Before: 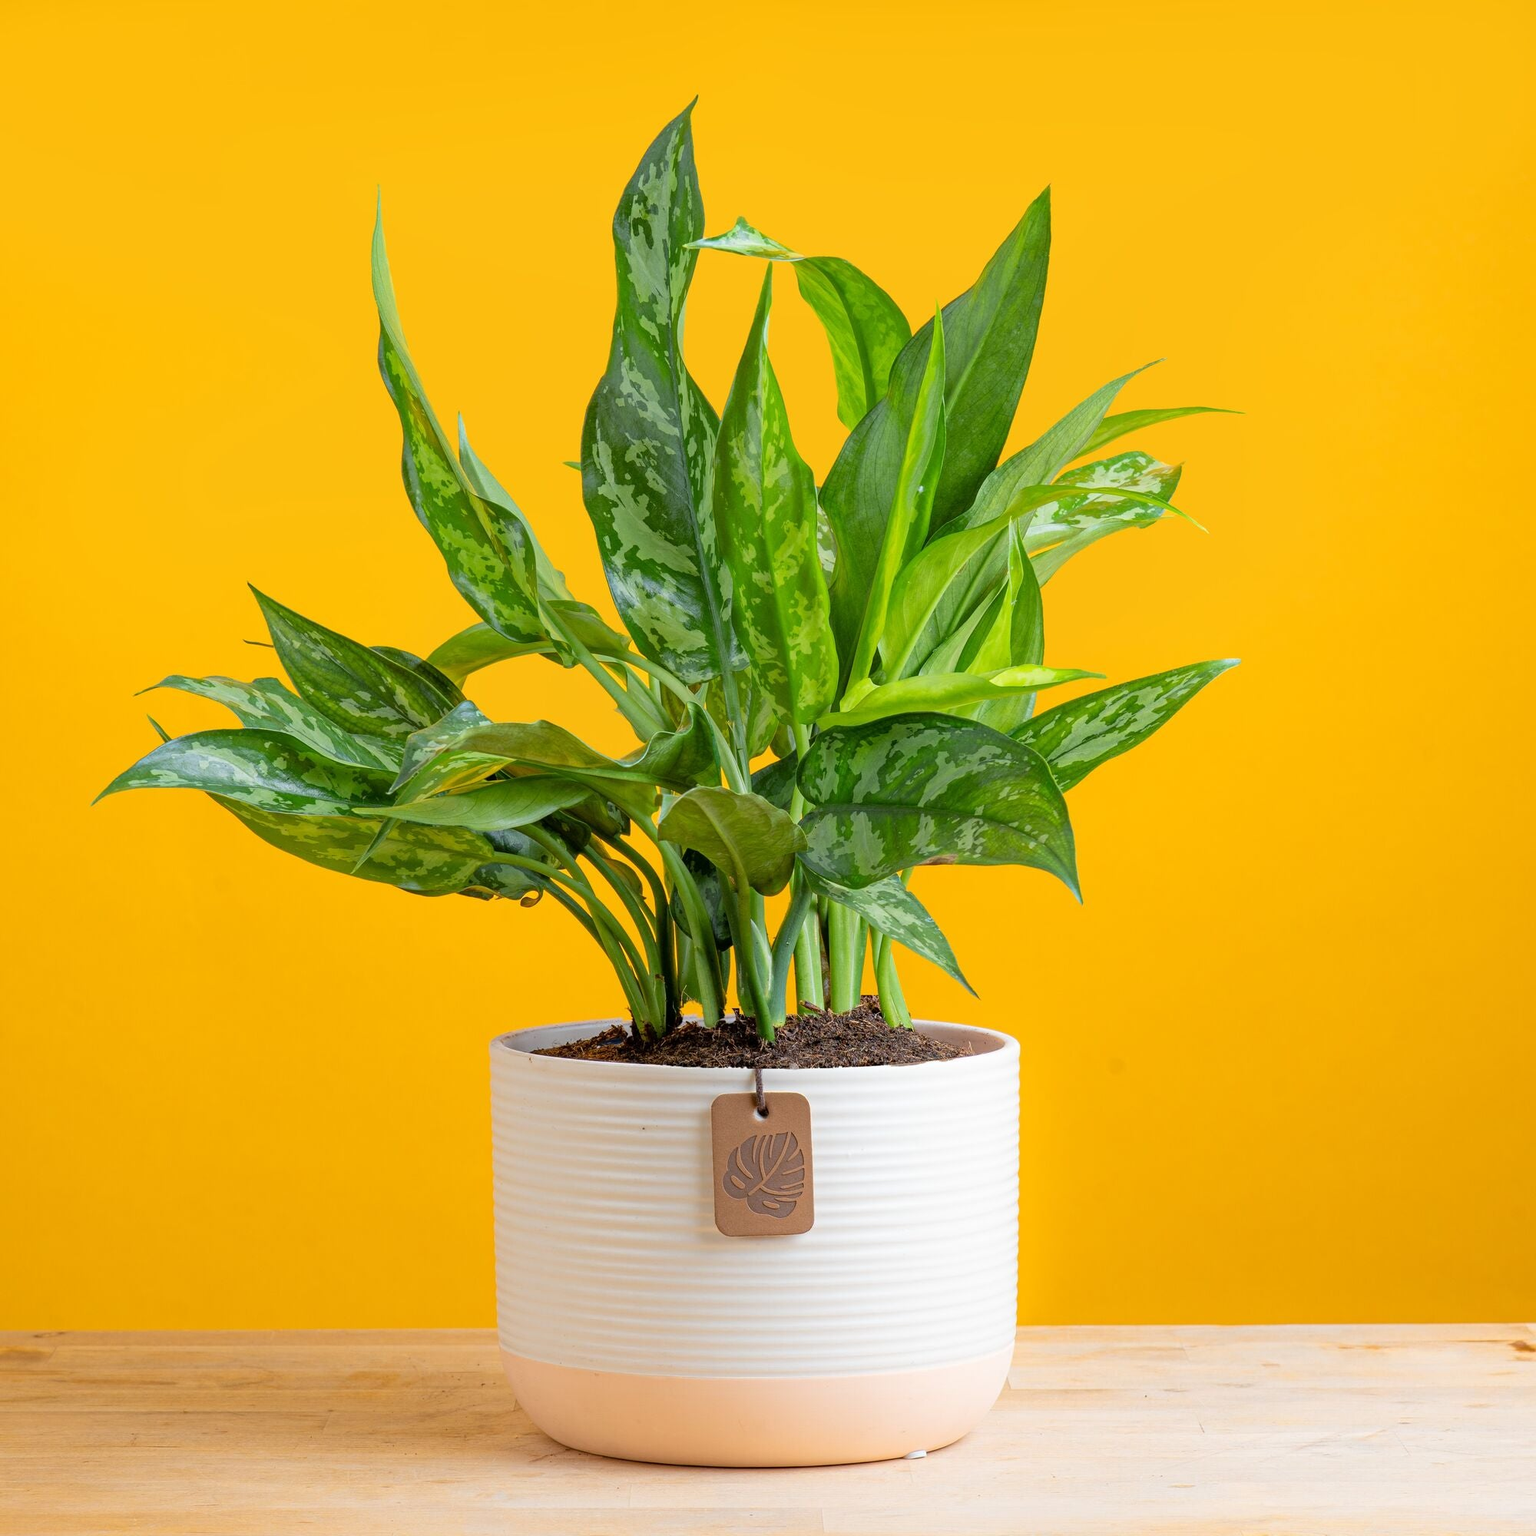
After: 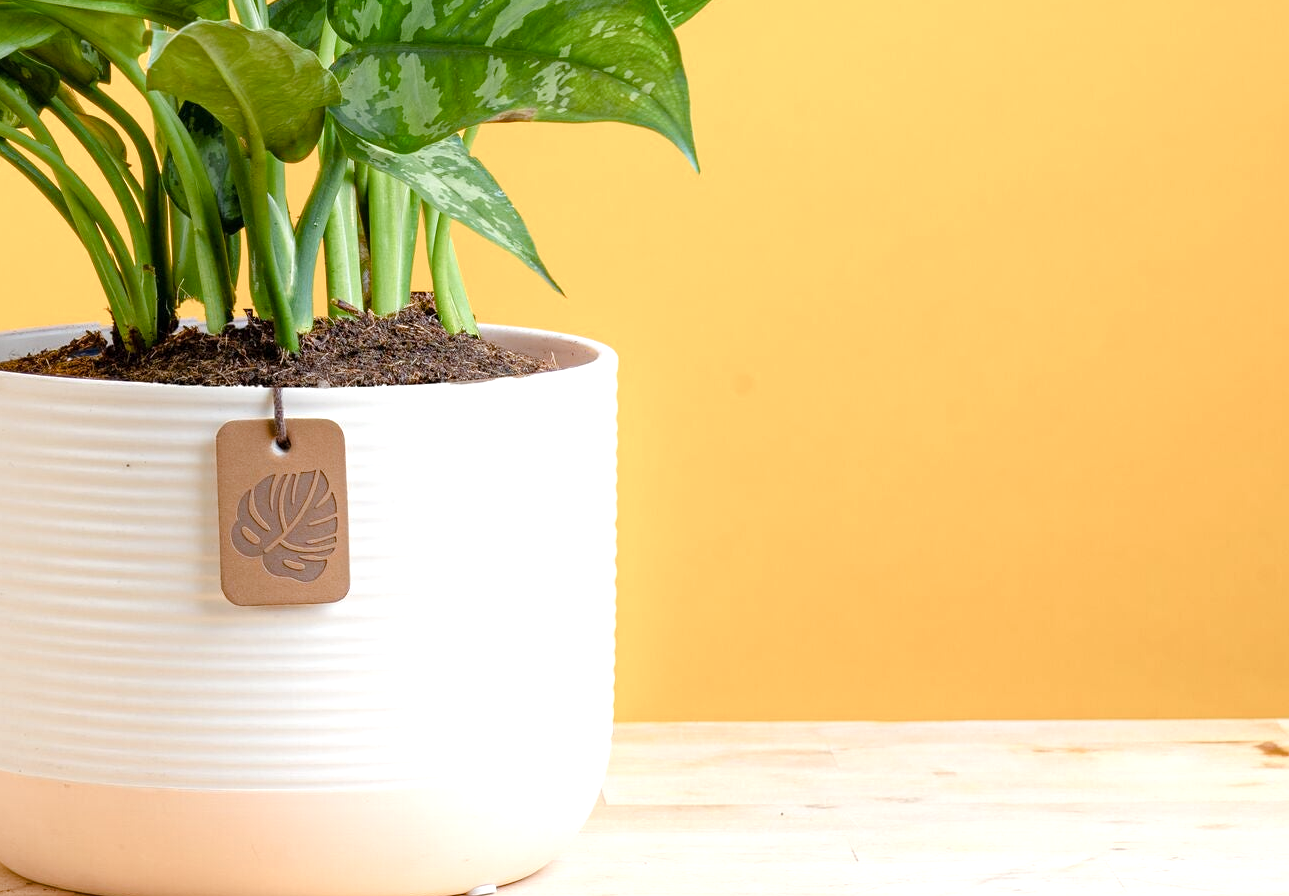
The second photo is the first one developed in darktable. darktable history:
color balance rgb: perceptual saturation grading › global saturation 20%, perceptual saturation grading › highlights -50%, perceptual saturation grading › shadows 30%, perceptual brilliance grading › global brilliance 10%, perceptual brilliance grading › shadows 15%
color contrast: green-magenta contrast 0.84, blue-yellow contrast 0.86
crop and rotate: left 35.509%, top 50.238%, bottom 4.934%
